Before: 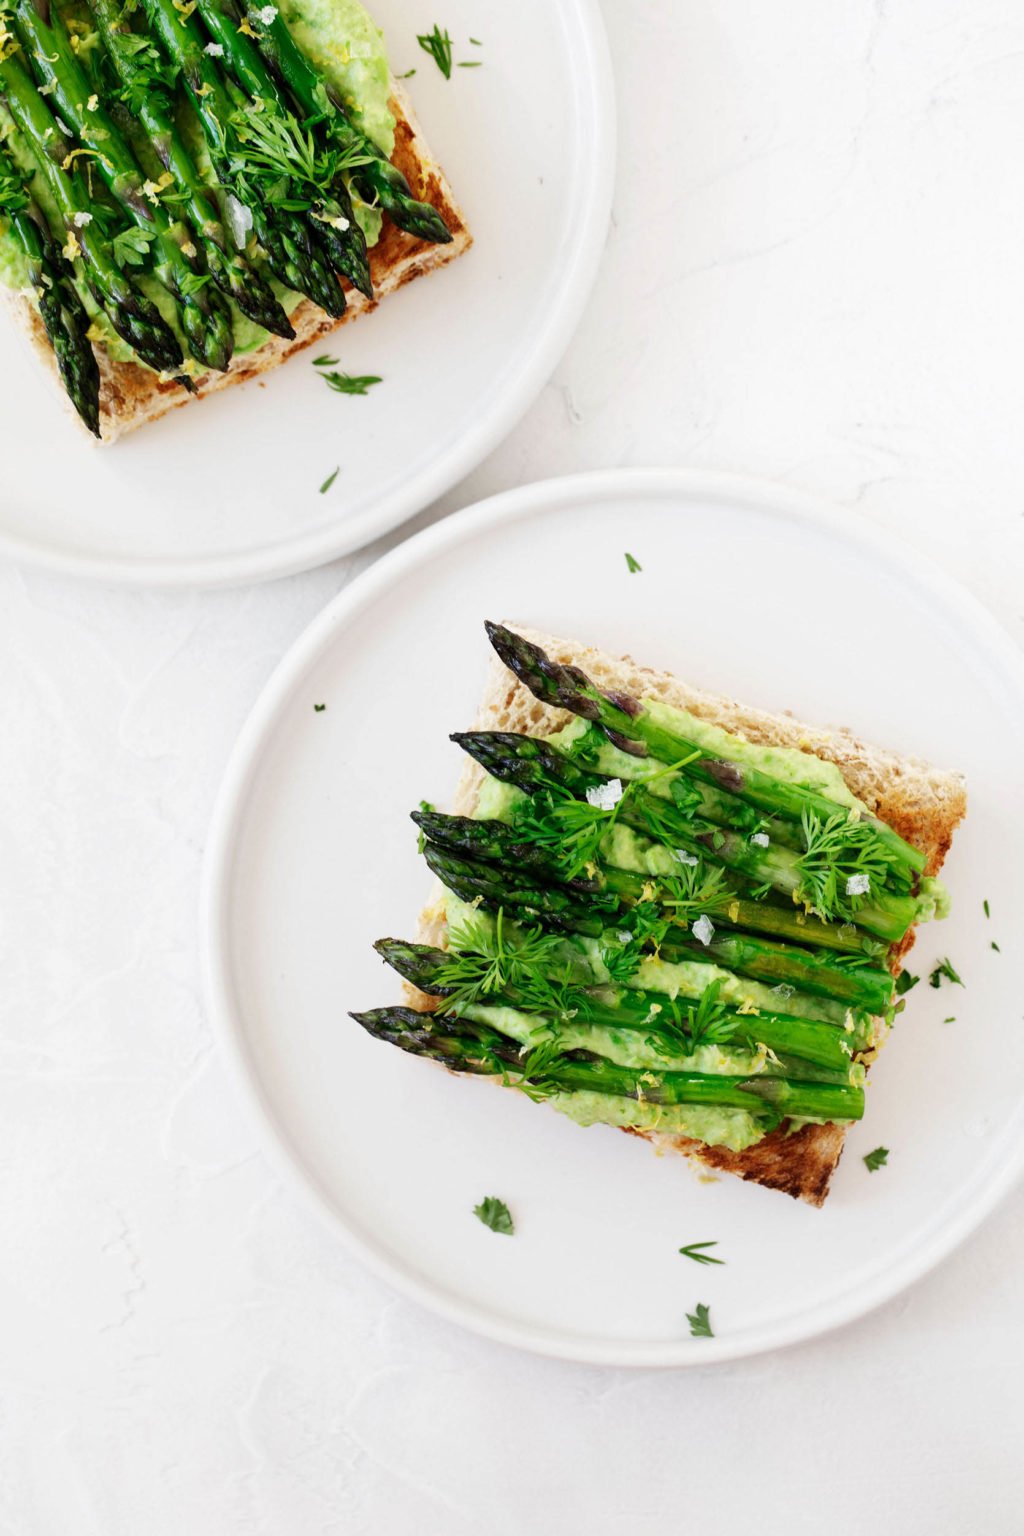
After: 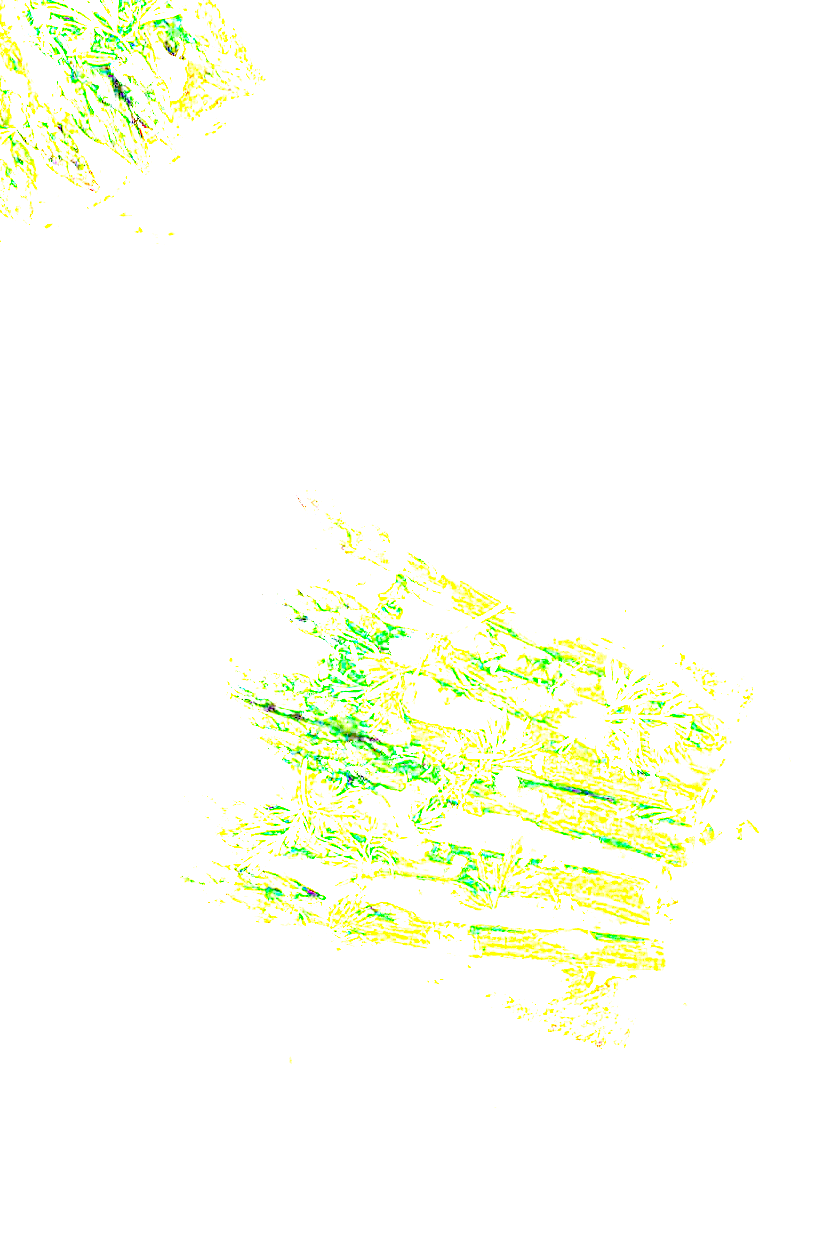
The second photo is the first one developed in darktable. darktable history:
exposure: exposure 8 EV, compensate highlight preservation false
crop: left 19.159%, top 9.58%, bottom 9.58%
